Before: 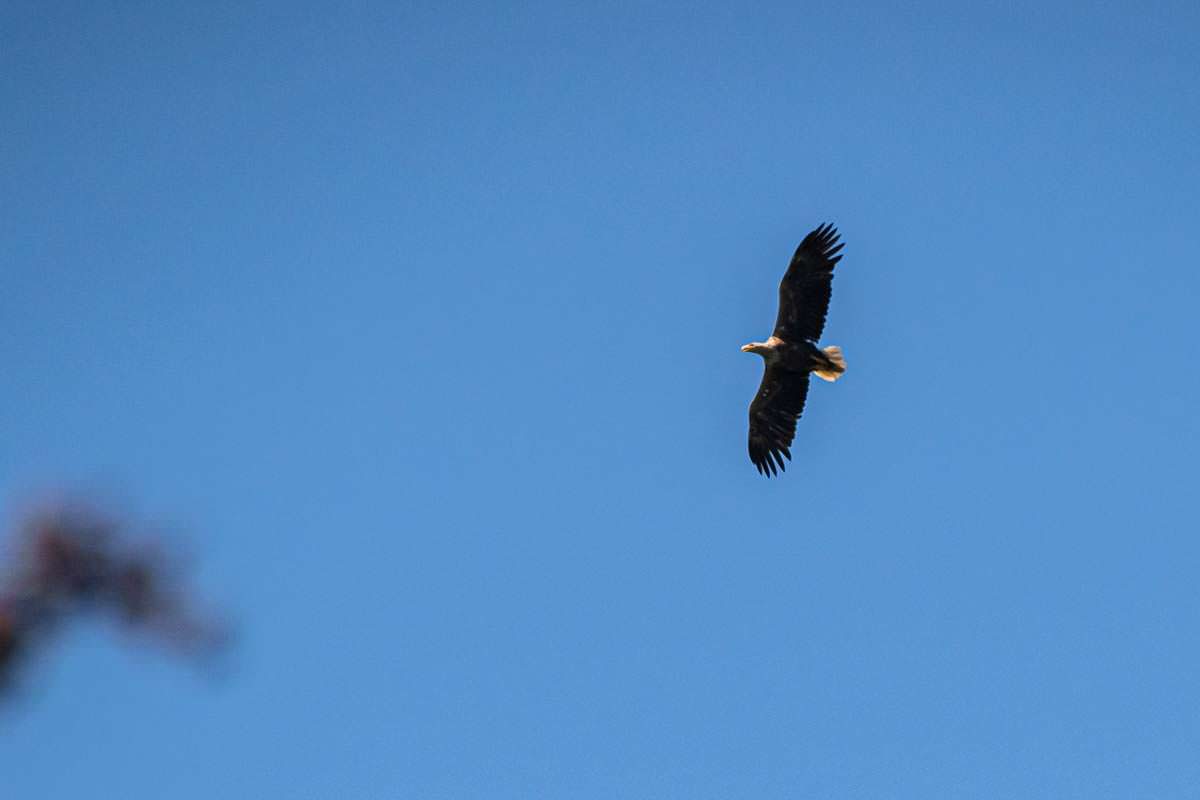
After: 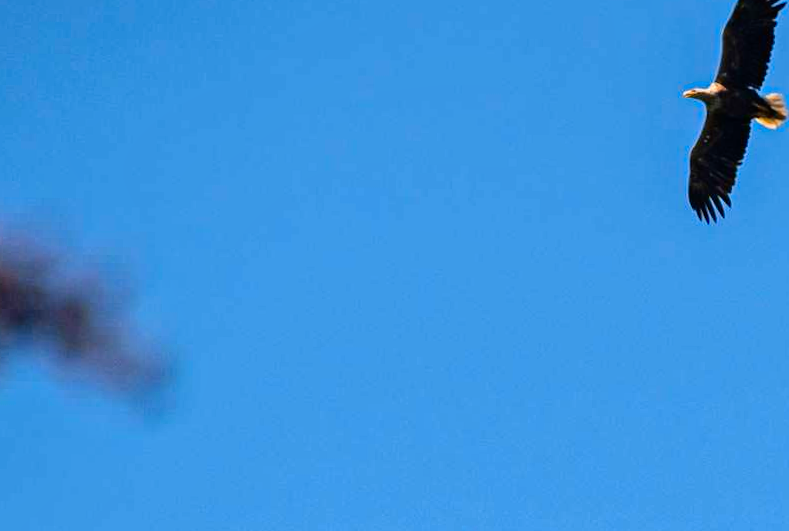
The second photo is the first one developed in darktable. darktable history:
exposure: exposure -0.153 EV, compensate exposure bias true, compensate highlight preservation false
contrast brightness saturation: contrast 0.183, saturation 0.3
crop and rotate: angle -1.07°, left 3.711%, top 31.659%, right 28.626%
tone equalizer: -8 EV 0.021 EV, -7 EV -0.025 EV, -6 EV 0.011 EV, -5 EV 0.044 EV, -4 EV 0.238 EV, -3 EV 0.673 EV, -2 EV 0.554 EV, -1 EV 0.183 EV, +0 EV 0.053 EV
